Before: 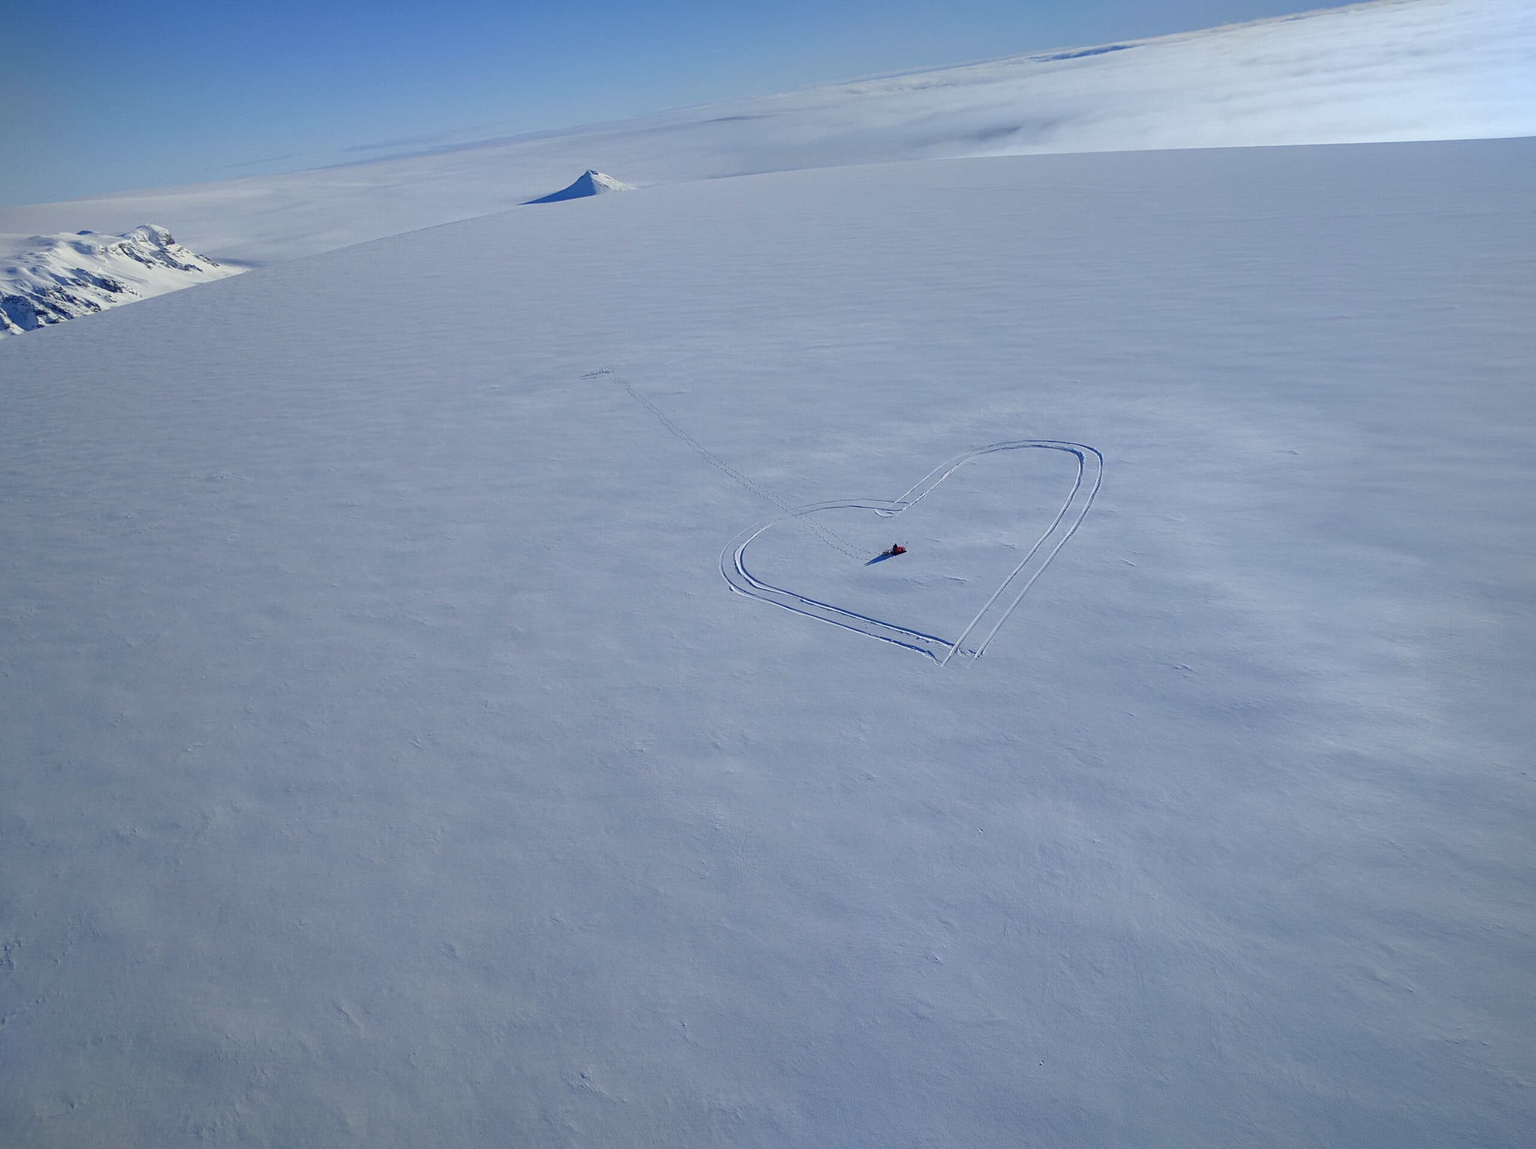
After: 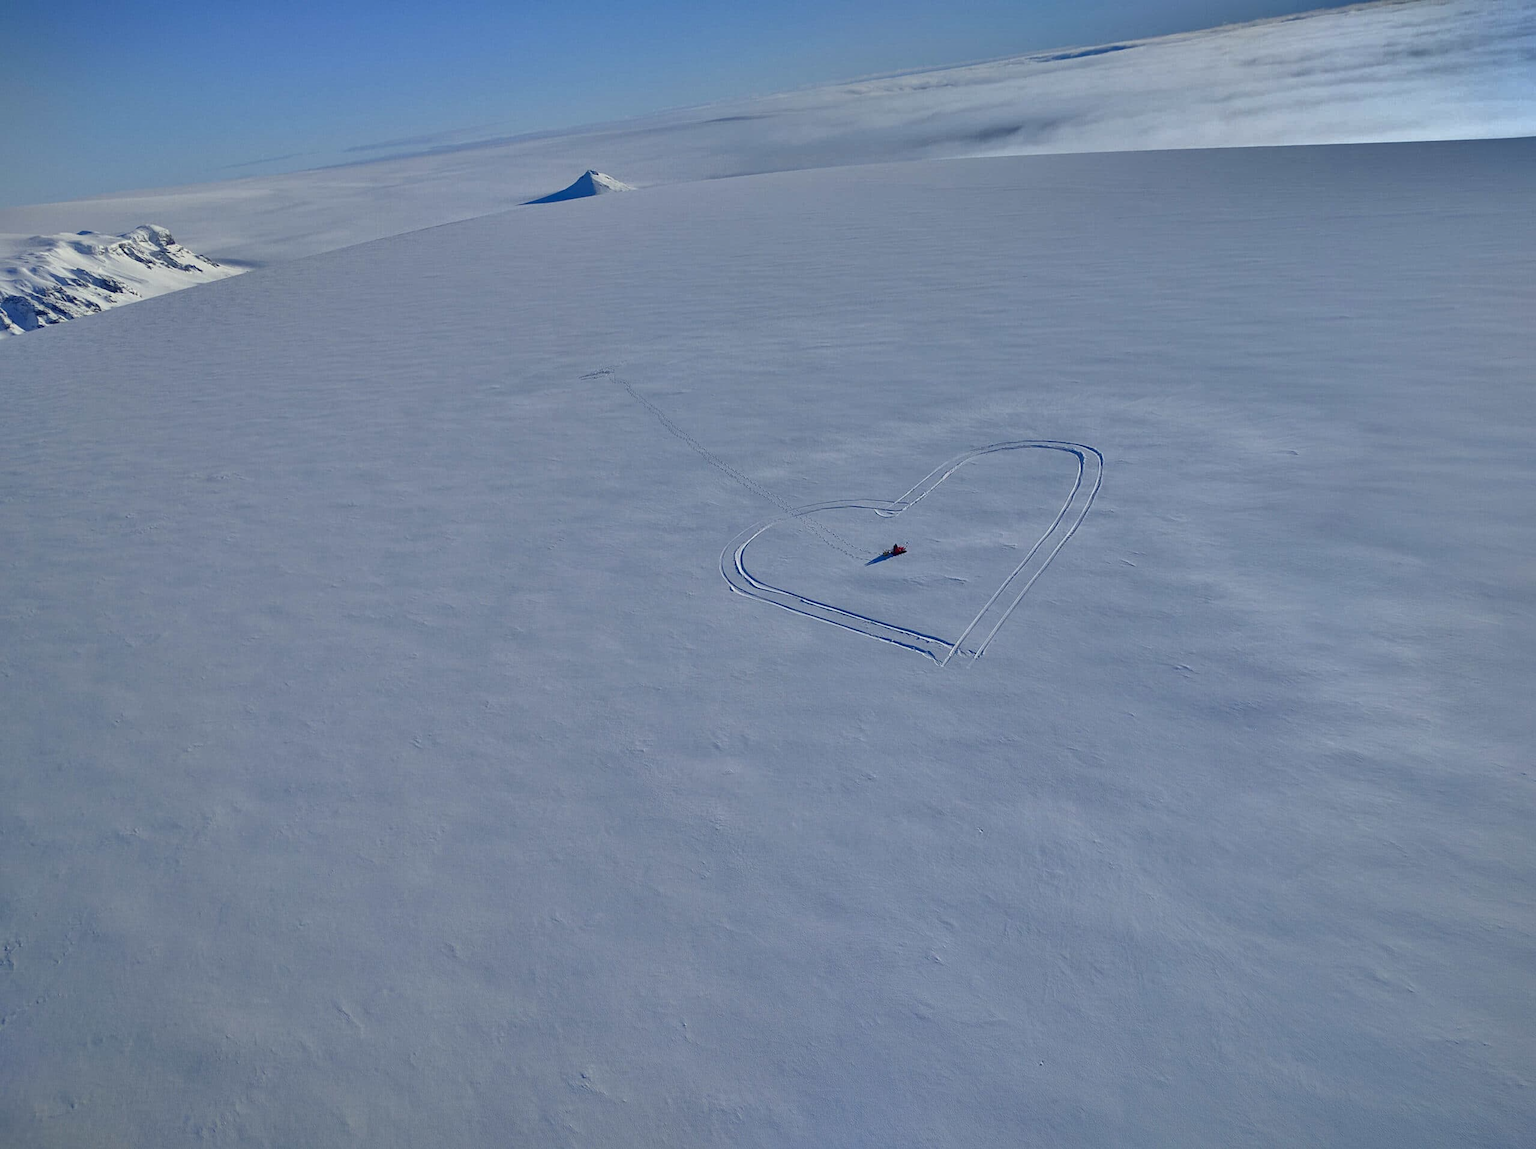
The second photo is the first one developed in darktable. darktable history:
shadows and highlights: shadows 20.82, highlights -82.5, soften with gaussian
tone equalizer: mask exposure compensation -0.503 EV
